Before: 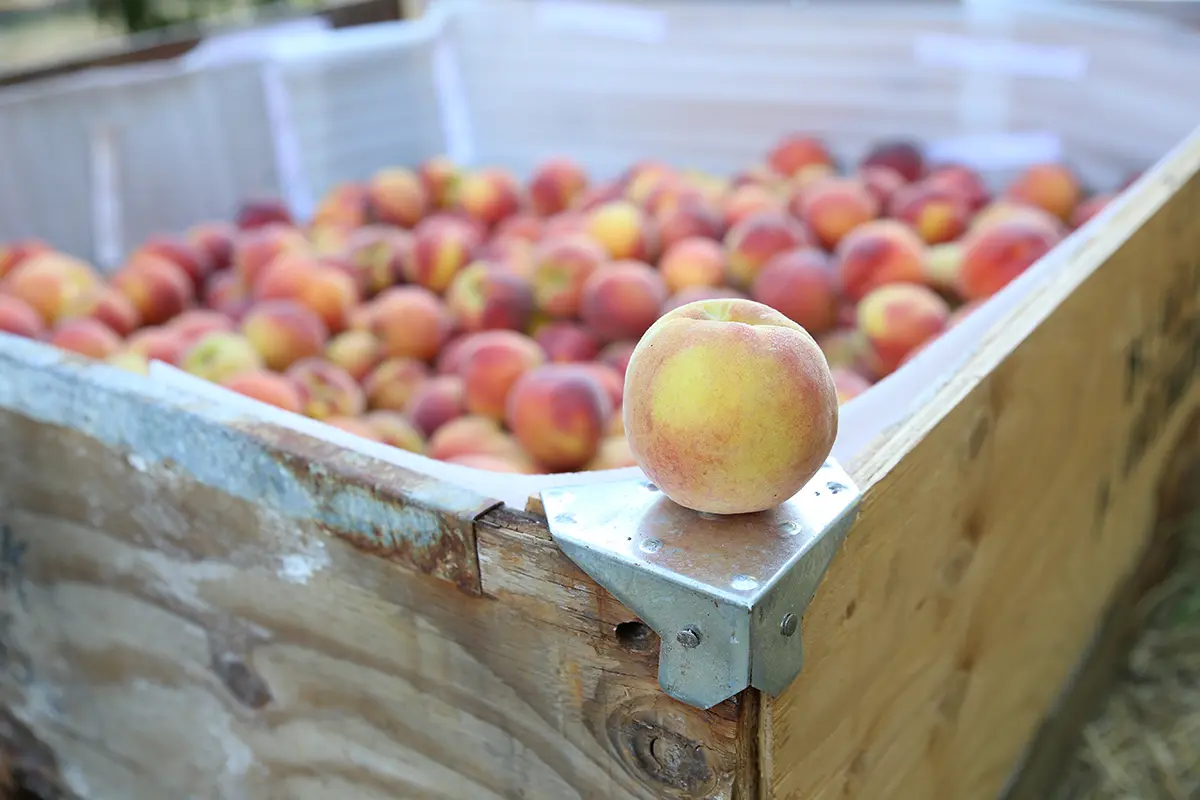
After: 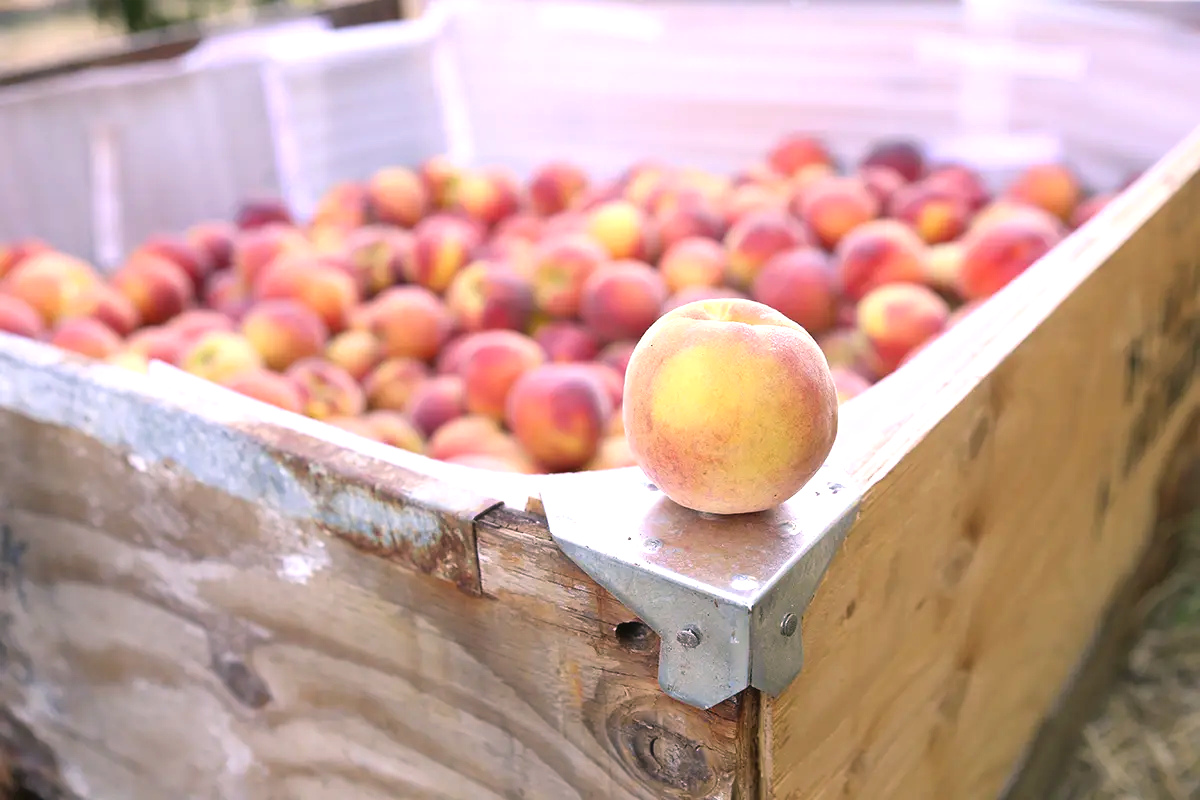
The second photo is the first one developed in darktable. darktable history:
haze removal: strength -0.051, compatibility mode true, adaptive false
color correction: highlights a* 14.66, highlights b* 4.69
exposure: black level correction 0.001, exposure 0.498 EV, compensate exposure bias true, compensate highlight preservation false
